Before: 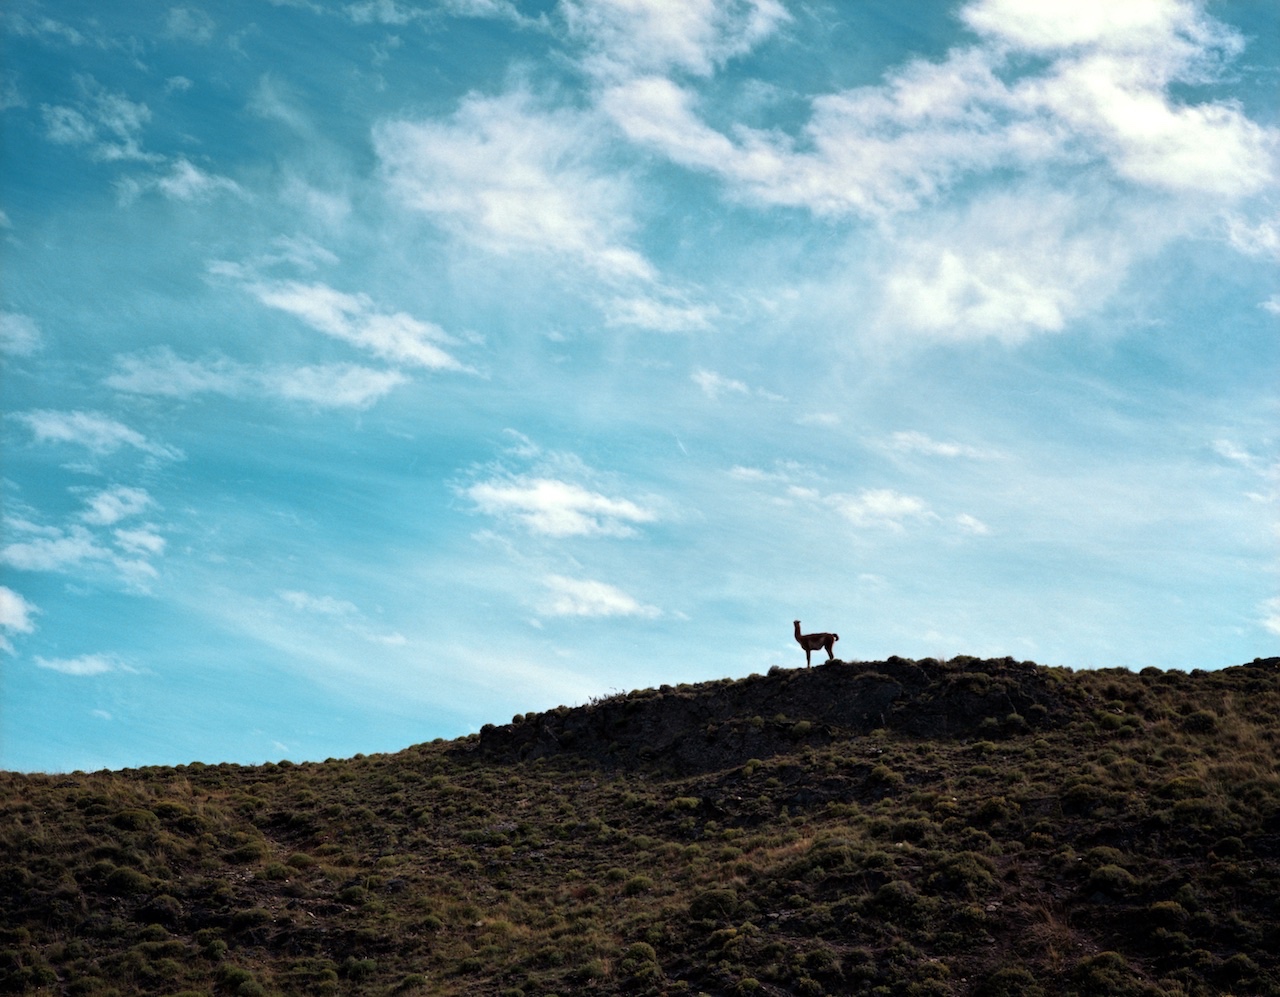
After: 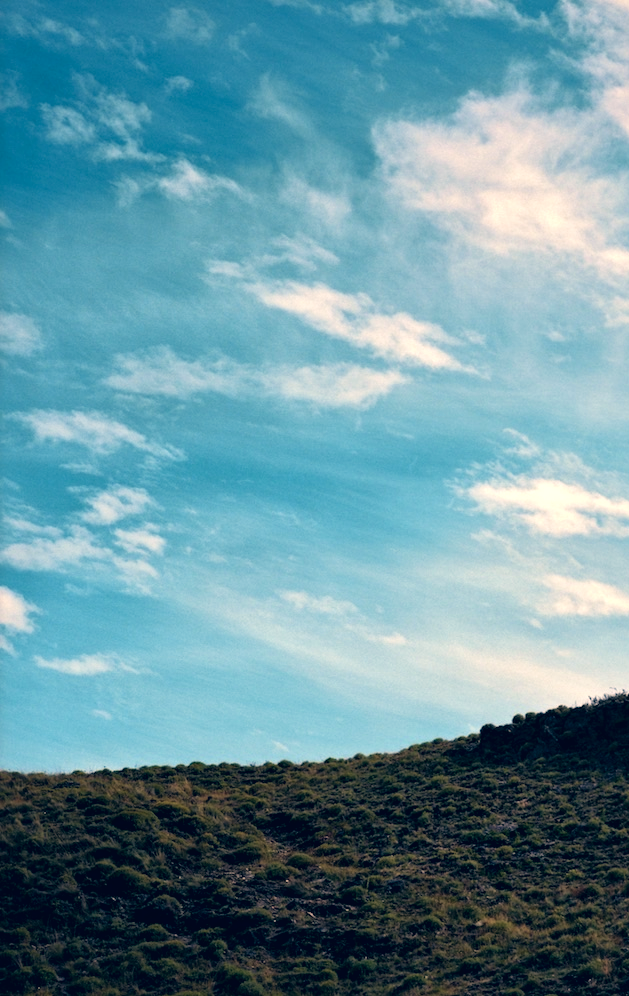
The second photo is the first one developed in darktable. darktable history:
local contrast: mode bilateral grid, contrast 20, coarseness 50, detail 132%, midtone range 0.2
color correction: highlights a* 10.32, highlights b* 14.66, shadows a* -9.59, shadows b* -15.02
crop and rotate: left 0%, top 0%, right 50.845%
velvia: on, module defaults
